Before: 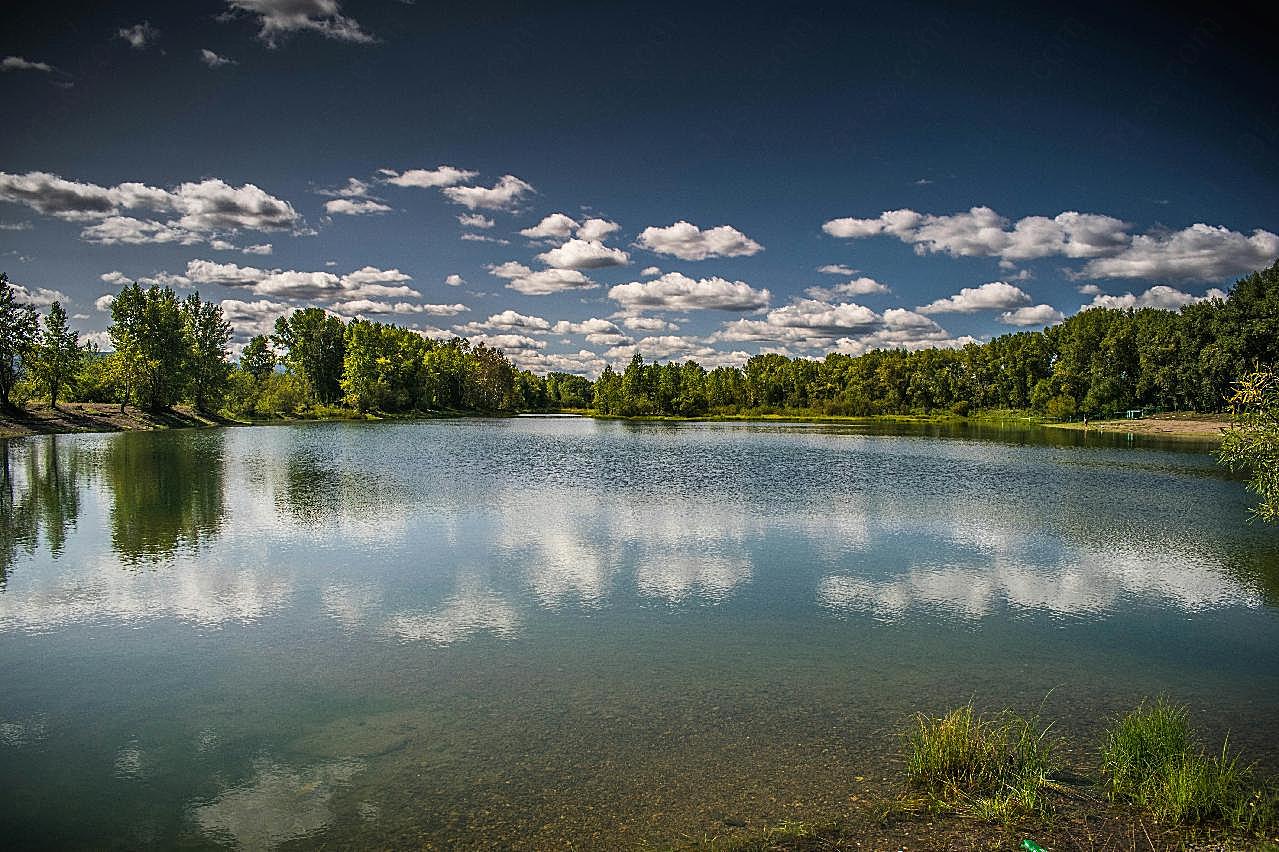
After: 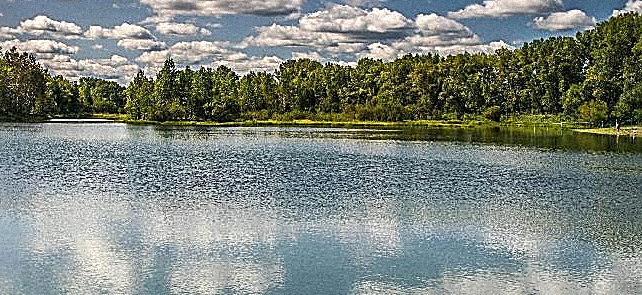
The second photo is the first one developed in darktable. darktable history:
grain: mid-tones bias 0%
crop: left 36.607%, top 34.735%, right 13.146%, bottom 30.611%
sharpen: on, module defaults
exposure: exposure 0.161 EV, compensate highlight preservation false
